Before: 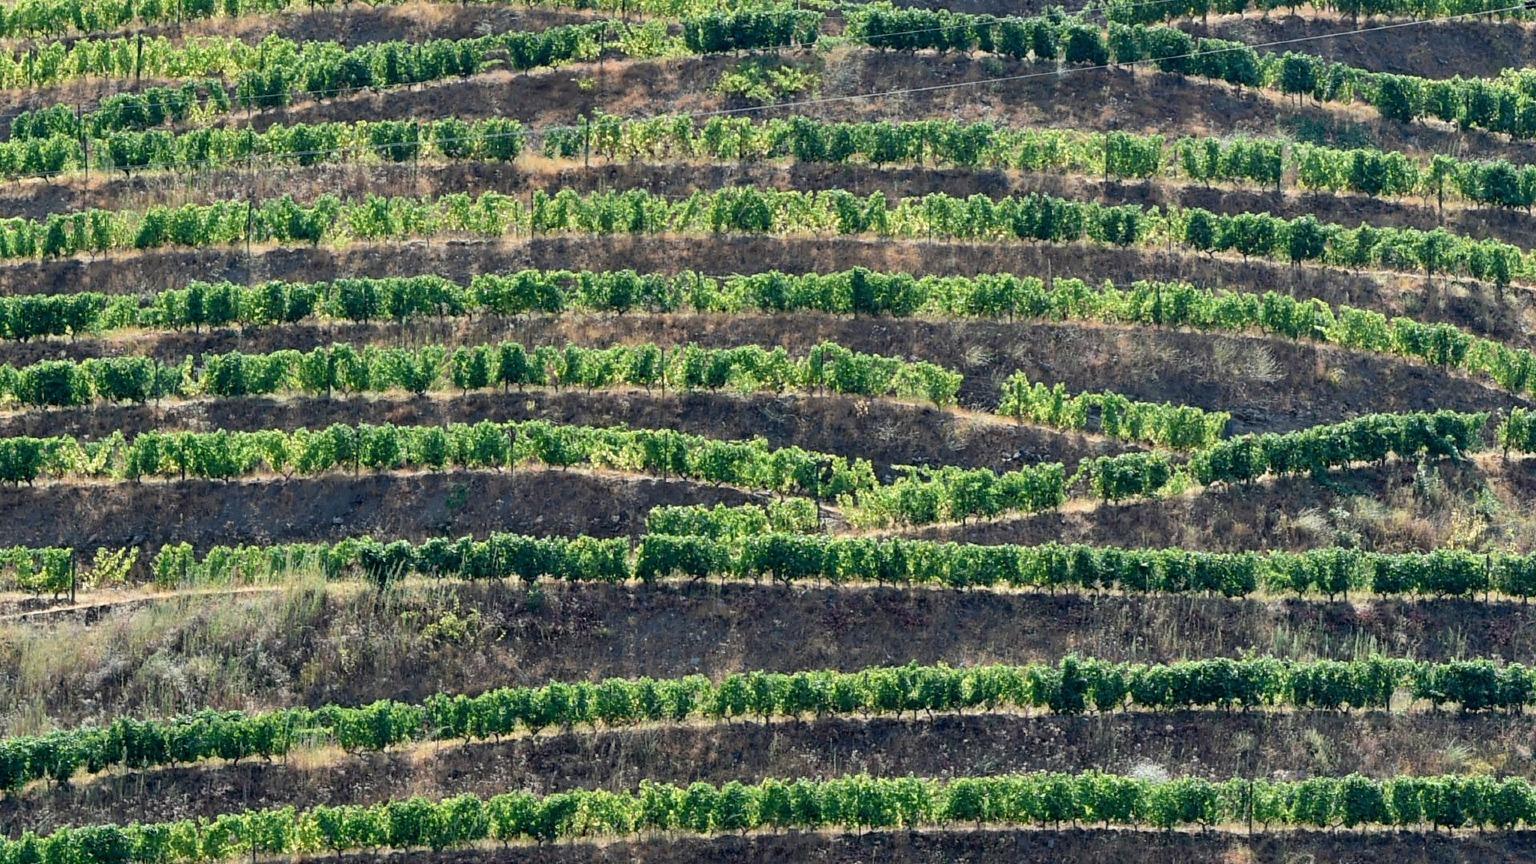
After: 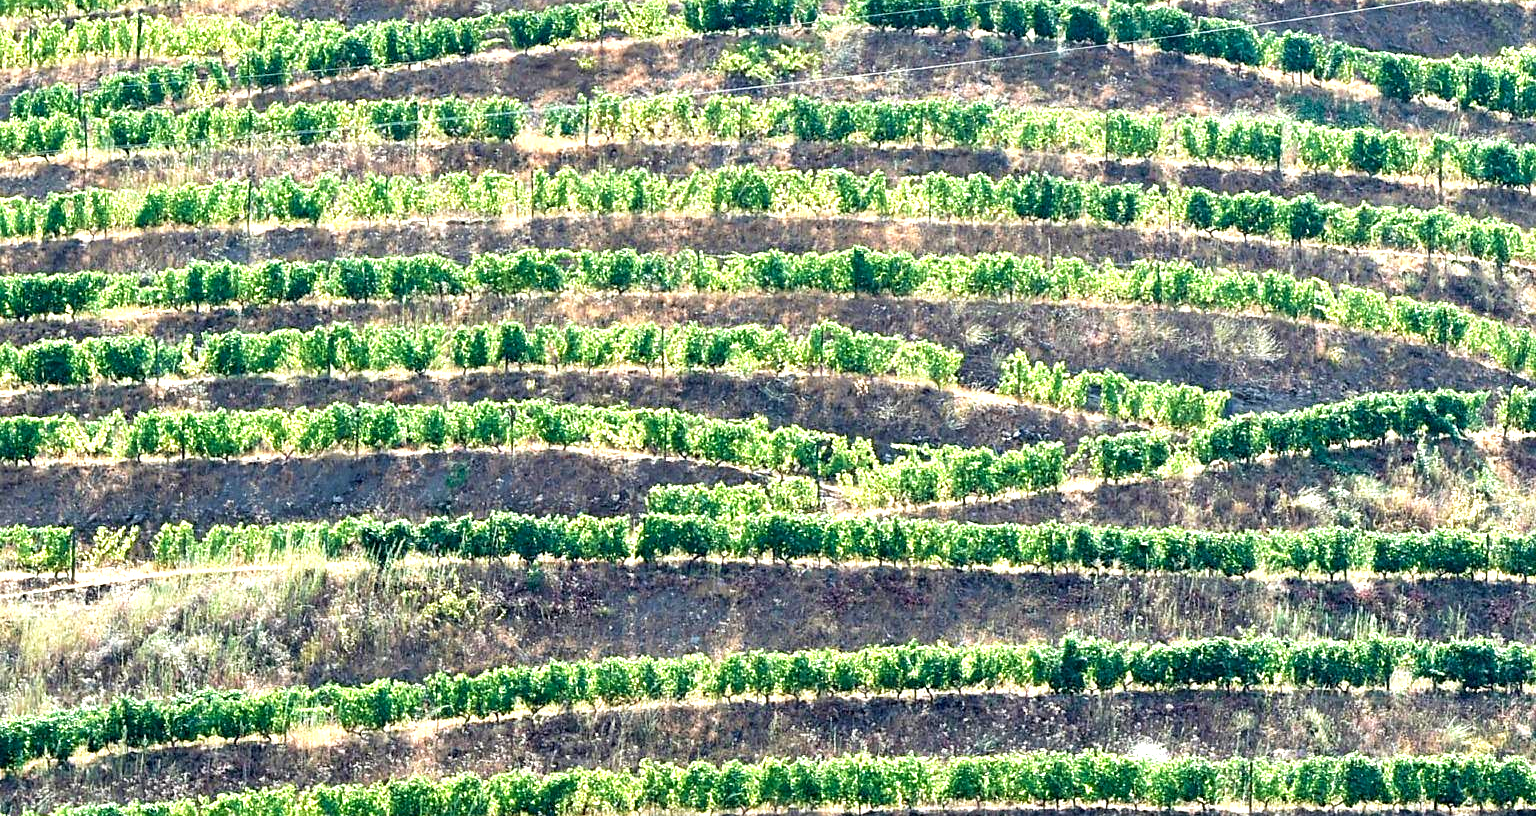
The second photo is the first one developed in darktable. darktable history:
velvia: on, module defaults
crop and rotate: top 2.479%, bottom 3.018%
exposure: black level correction 0.001, exposure 1.3 EV, compensate highlight preservation false
sharpen: amount 0.2
